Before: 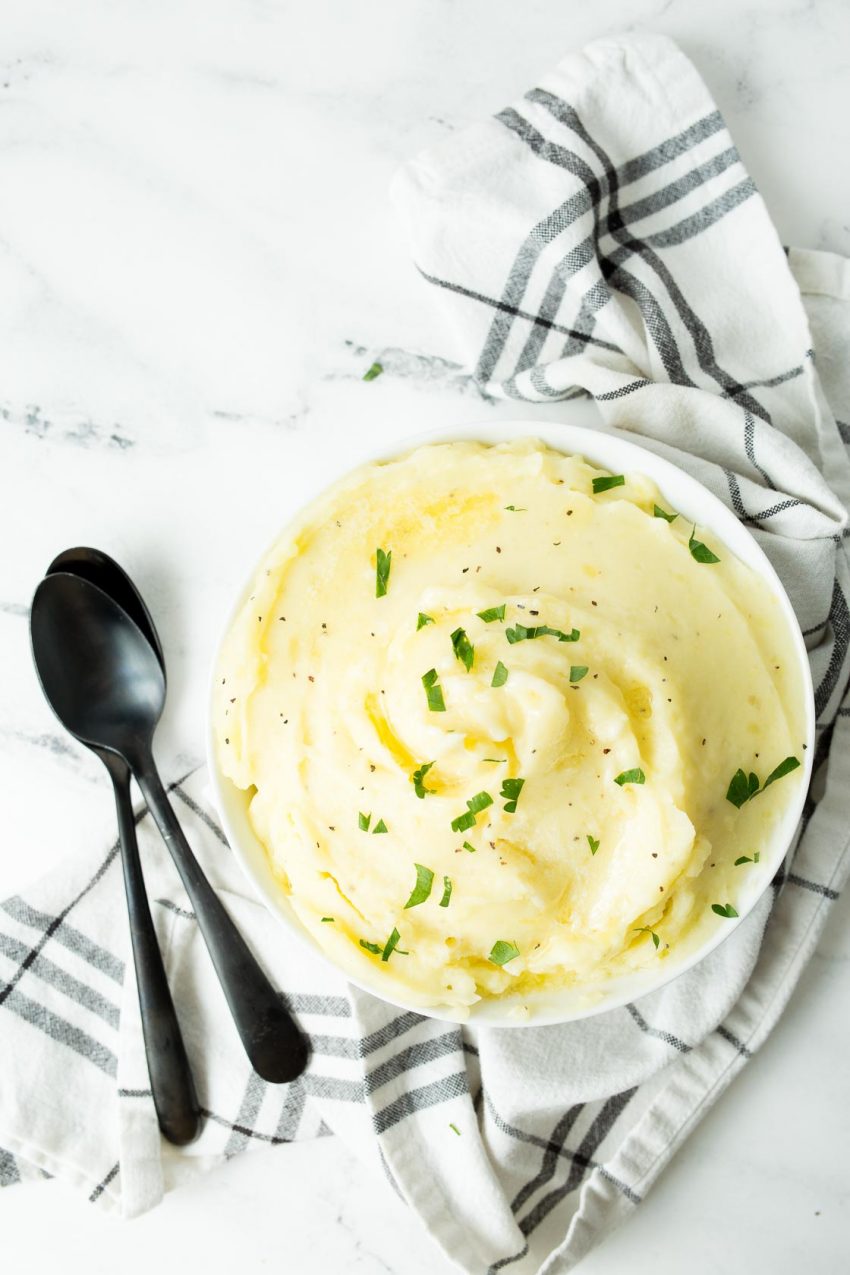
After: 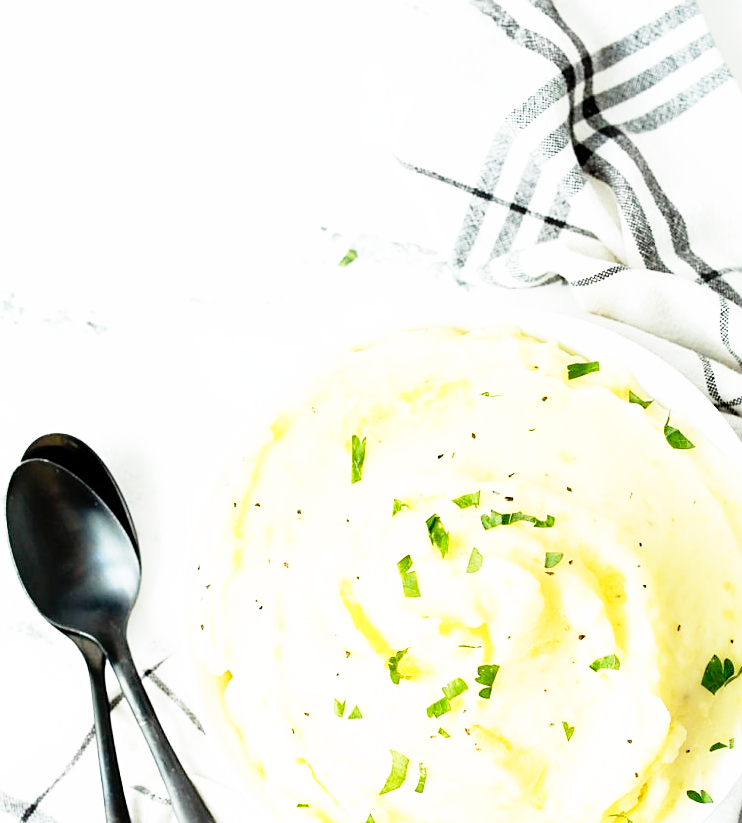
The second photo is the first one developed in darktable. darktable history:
crop: left 3.015%, top 8.969%, right 9.647%, bottom 26.457%
base curve: curves: ch0 [(0, 0) (0.012, 0.01) (0.073, 0.168) (0.31, 0.711) (0.645, 0.957) (1, 1)], preserve colors none
sharpen: on, module defaults
